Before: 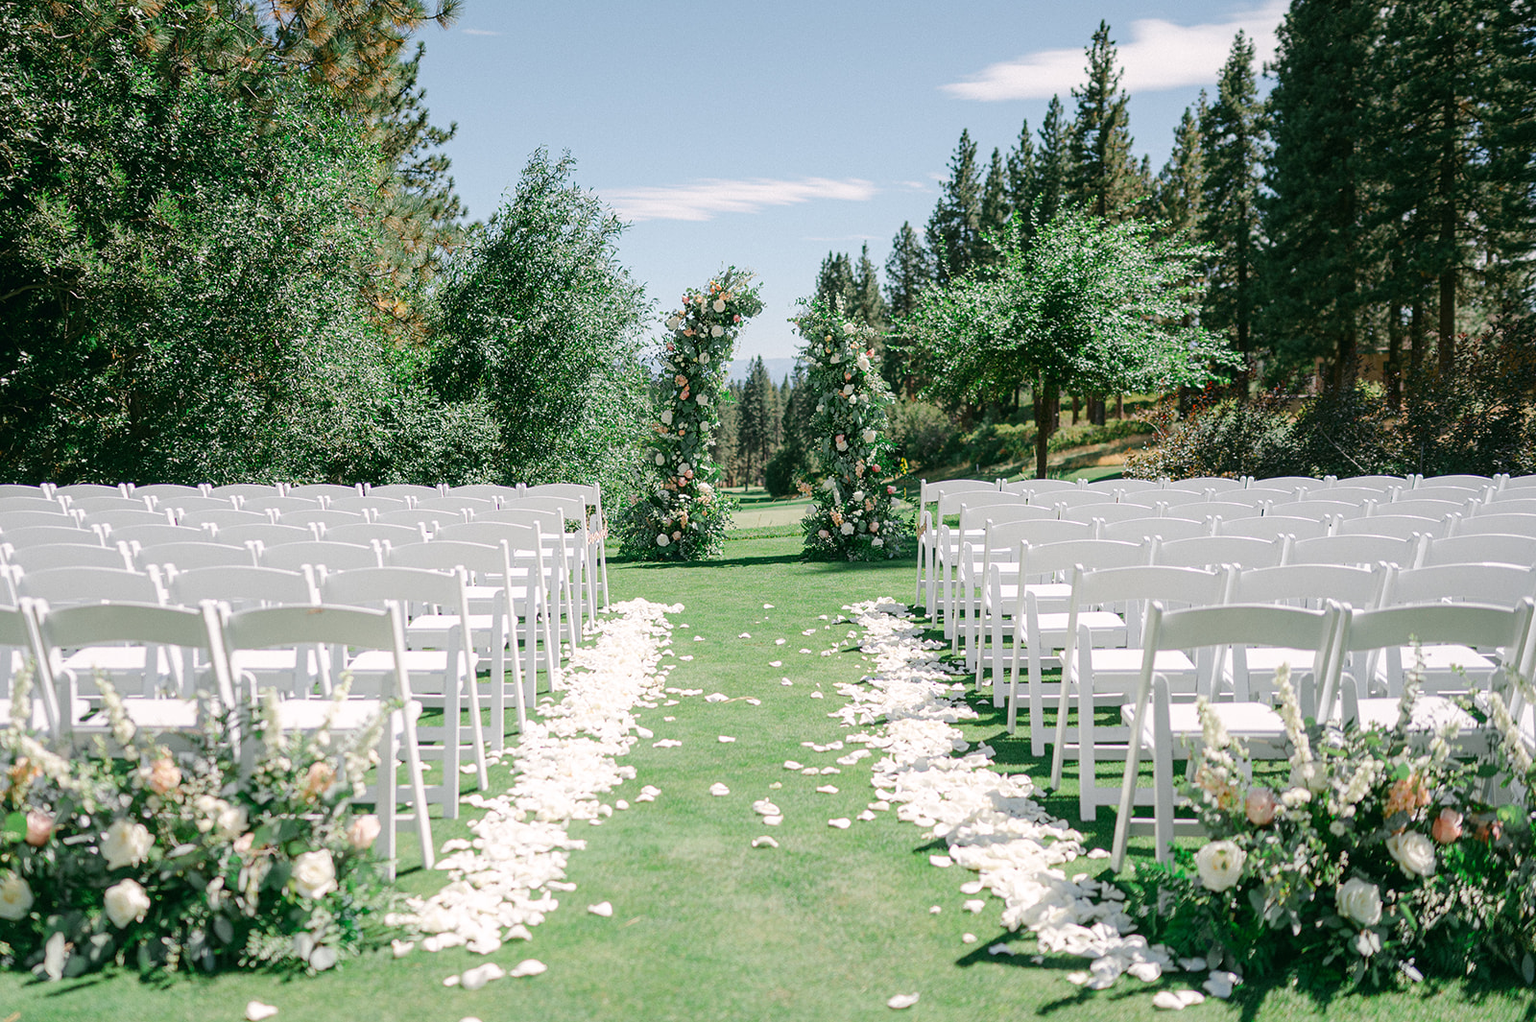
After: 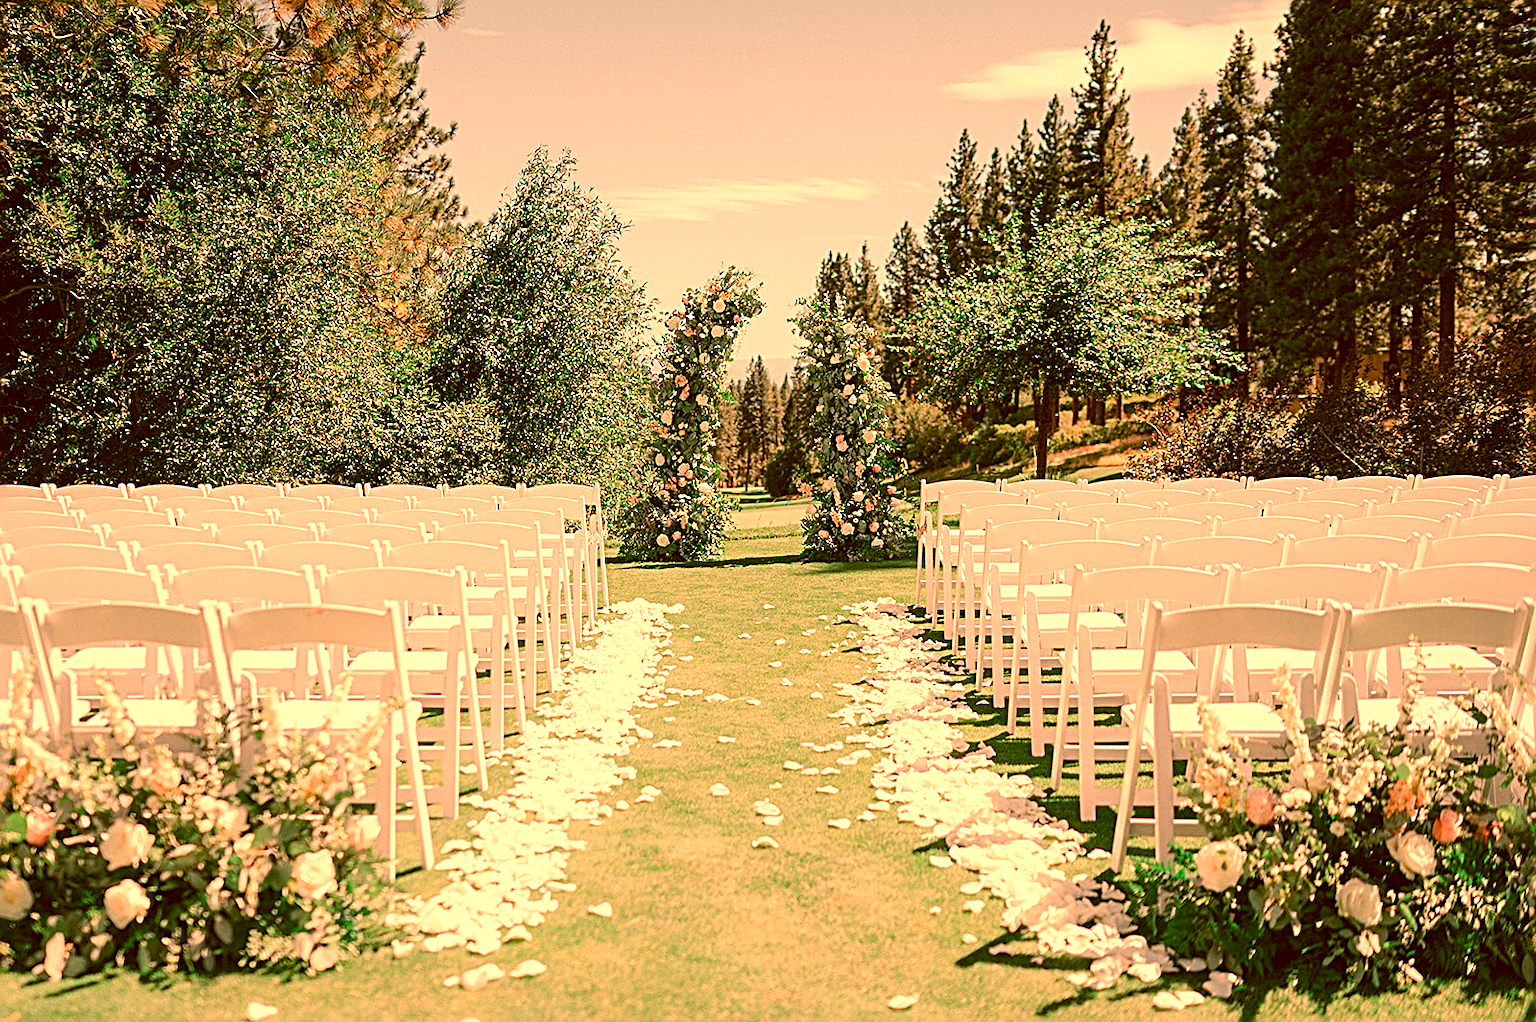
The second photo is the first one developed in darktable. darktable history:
white balance: red 1.467, blue 0.684
sharpen: radius 2.676, amount 0.669
exposure: exposure 0.078 EV, compensate highlight preservation false
color balance: lift [1, 1.015, 1.004, 0.985], gamma [1, 0.958, 0.971, 1.042], gain [1, 0.956, 0.977, 1.044]
